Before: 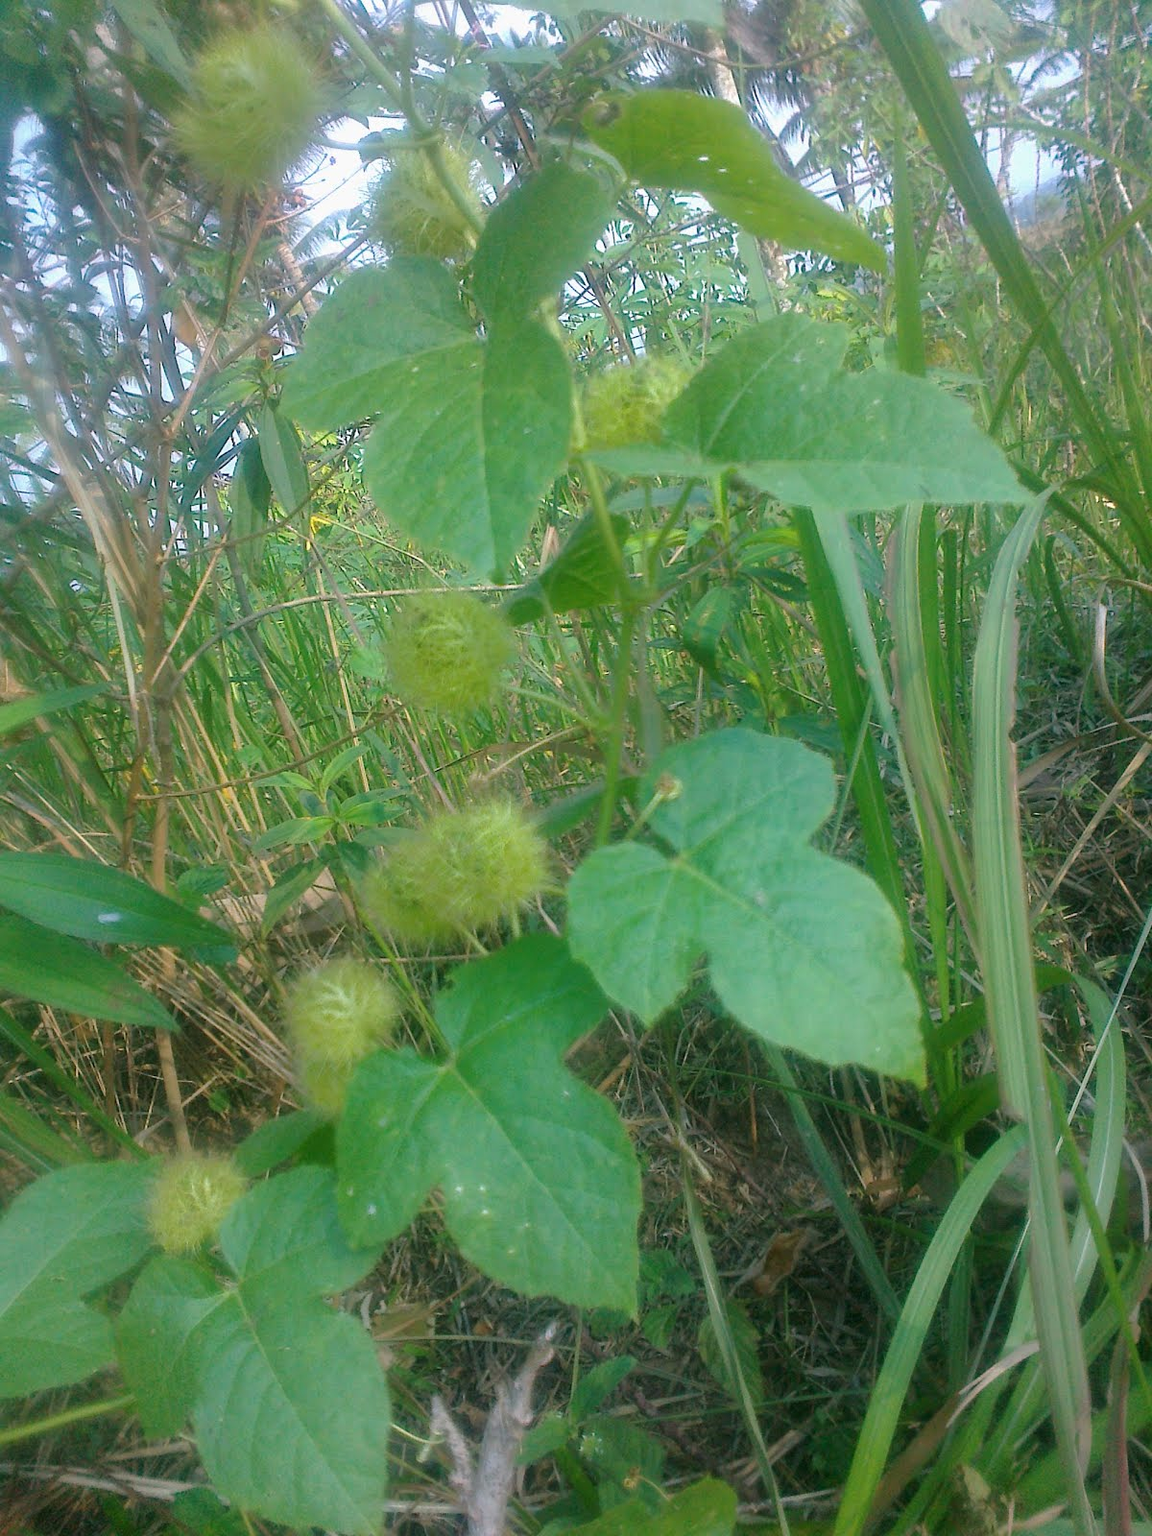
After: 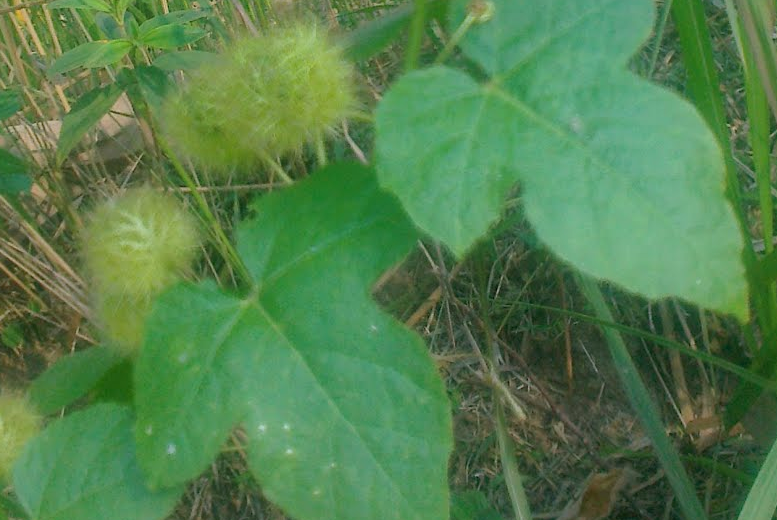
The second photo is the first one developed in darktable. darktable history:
crop: left 18.008%, top 50.689%, right 17.216%, bottom 16.8%
shadows and highlights: on, module defaults
